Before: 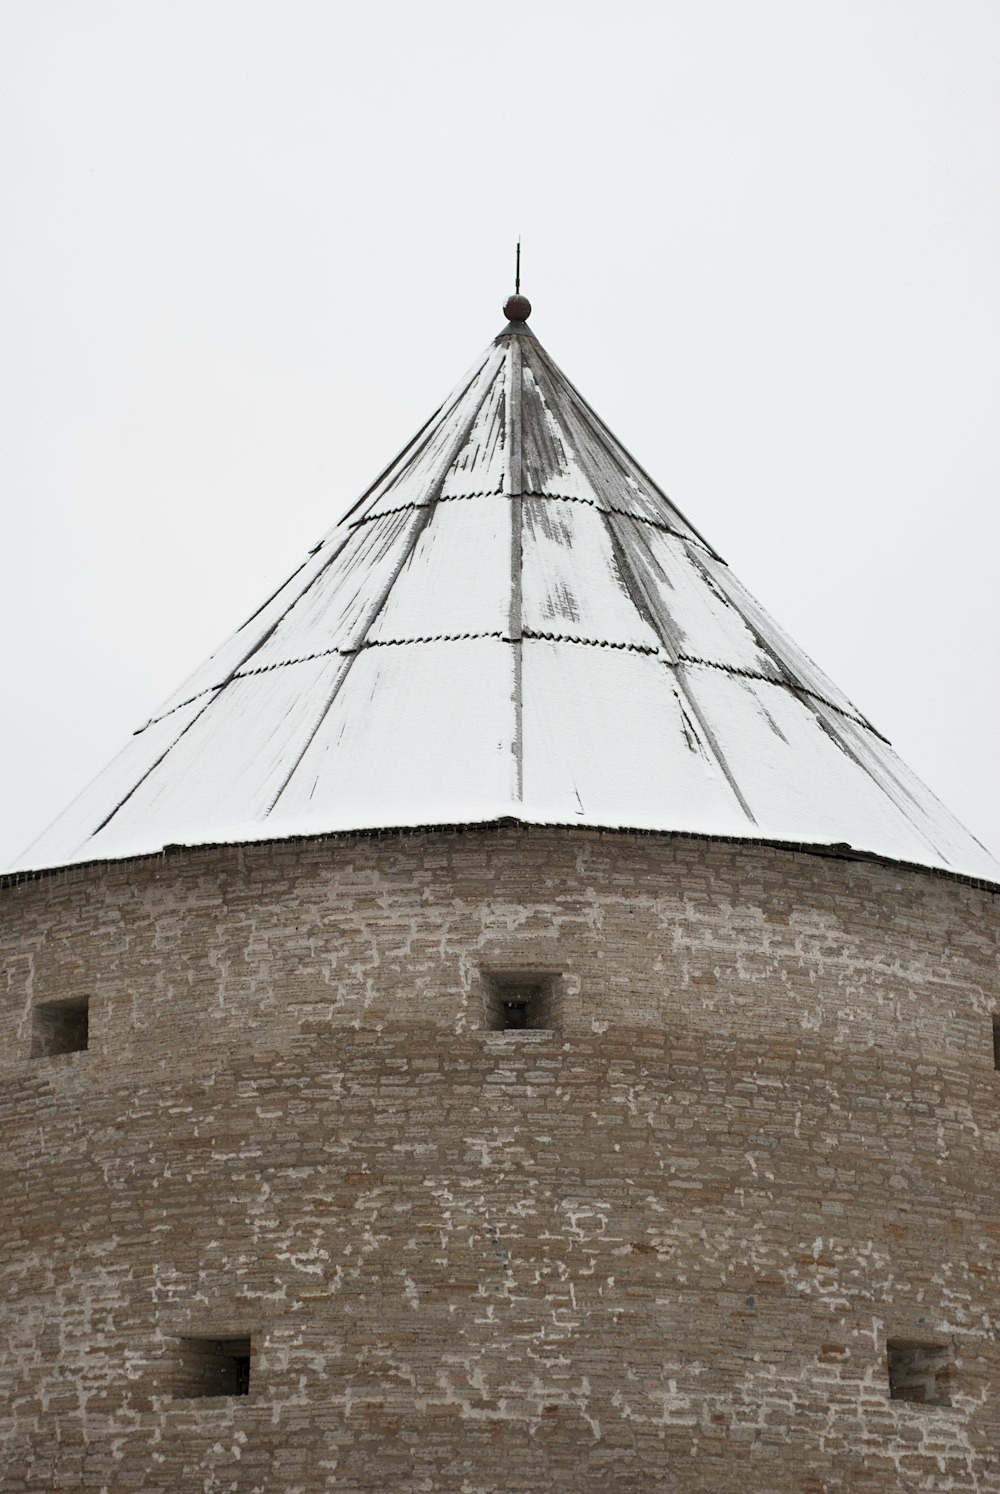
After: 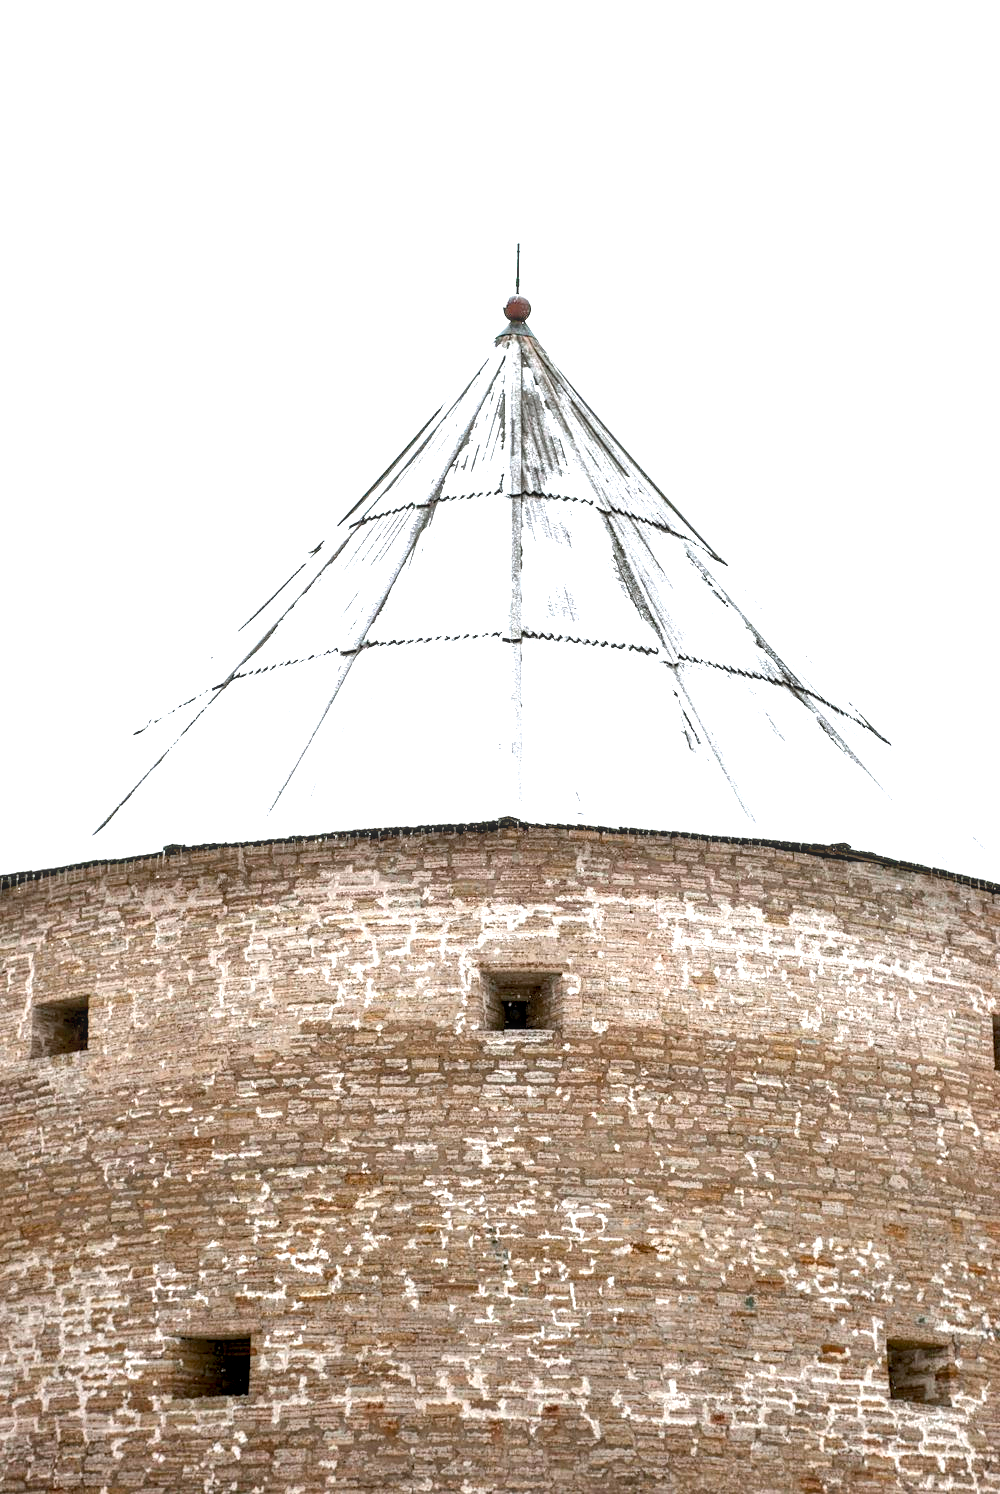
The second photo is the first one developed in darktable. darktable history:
local contrast: detail 130%
exposure: exposure 1.001 EV, compensate highlight preservation false
color balance rgb: highlights gain › luminance 16.566%, highlights gain › chroma 2.864%, highlights gain › hue 260.58°, global offset › luminance -1.427%, linear chroma grading › global chroma 14.367%, perceptual saturation grading › global saturation -1.54%, perceptual saturation grading › highlights -7.606%, perceptual saturation grading › mid-tones 7.63%, perceptual saturation grading › shadows 4.318%, perceptual brilliance grading › global brilliance 15.598%, perceptual brilliance grading › shadows -34.694%, global vibrance 16.574%, saturation formula JzAzBz (2021)
